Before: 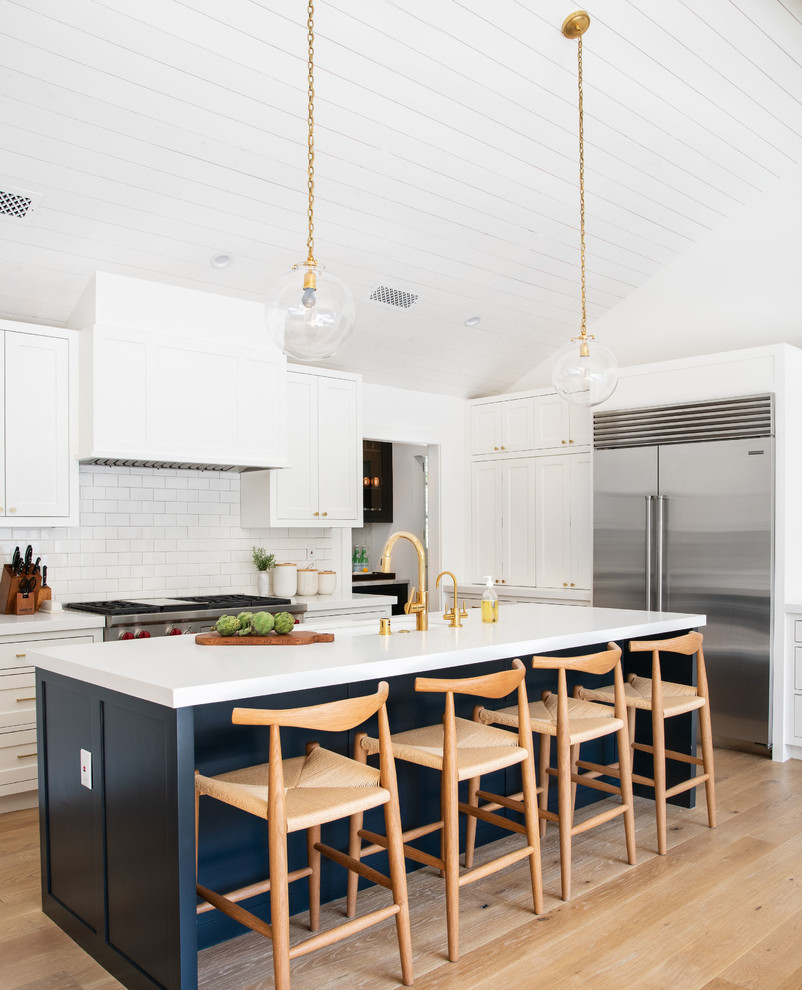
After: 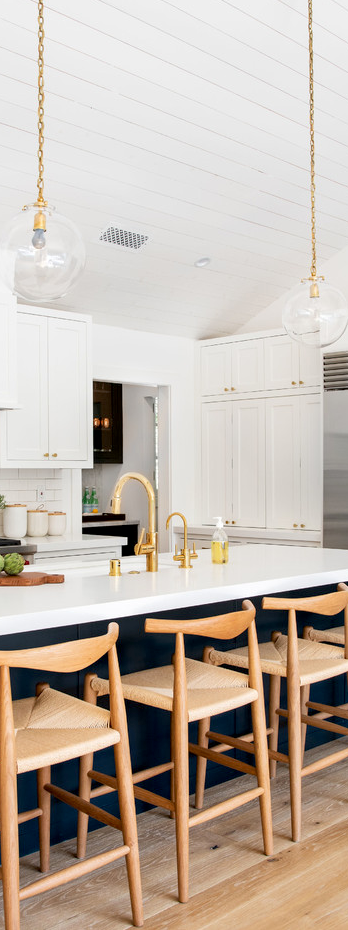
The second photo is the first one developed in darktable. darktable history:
exposure: black level correction 0.007, compensate highlight preservation false
crop: left 33.681%, top 6.014%, right 22.918%
contrast equalizer: y [[0.5 ×6], [0.5 ×6], [0.5, 0.5, 0.501, 0.545, 0.707, 0.863], [0 ×6], [0 ×6]], mix 0.742
local contrast: mode bilateral grid, contrast 16, coarseness 36, detail 104%, midtone range 0.2
